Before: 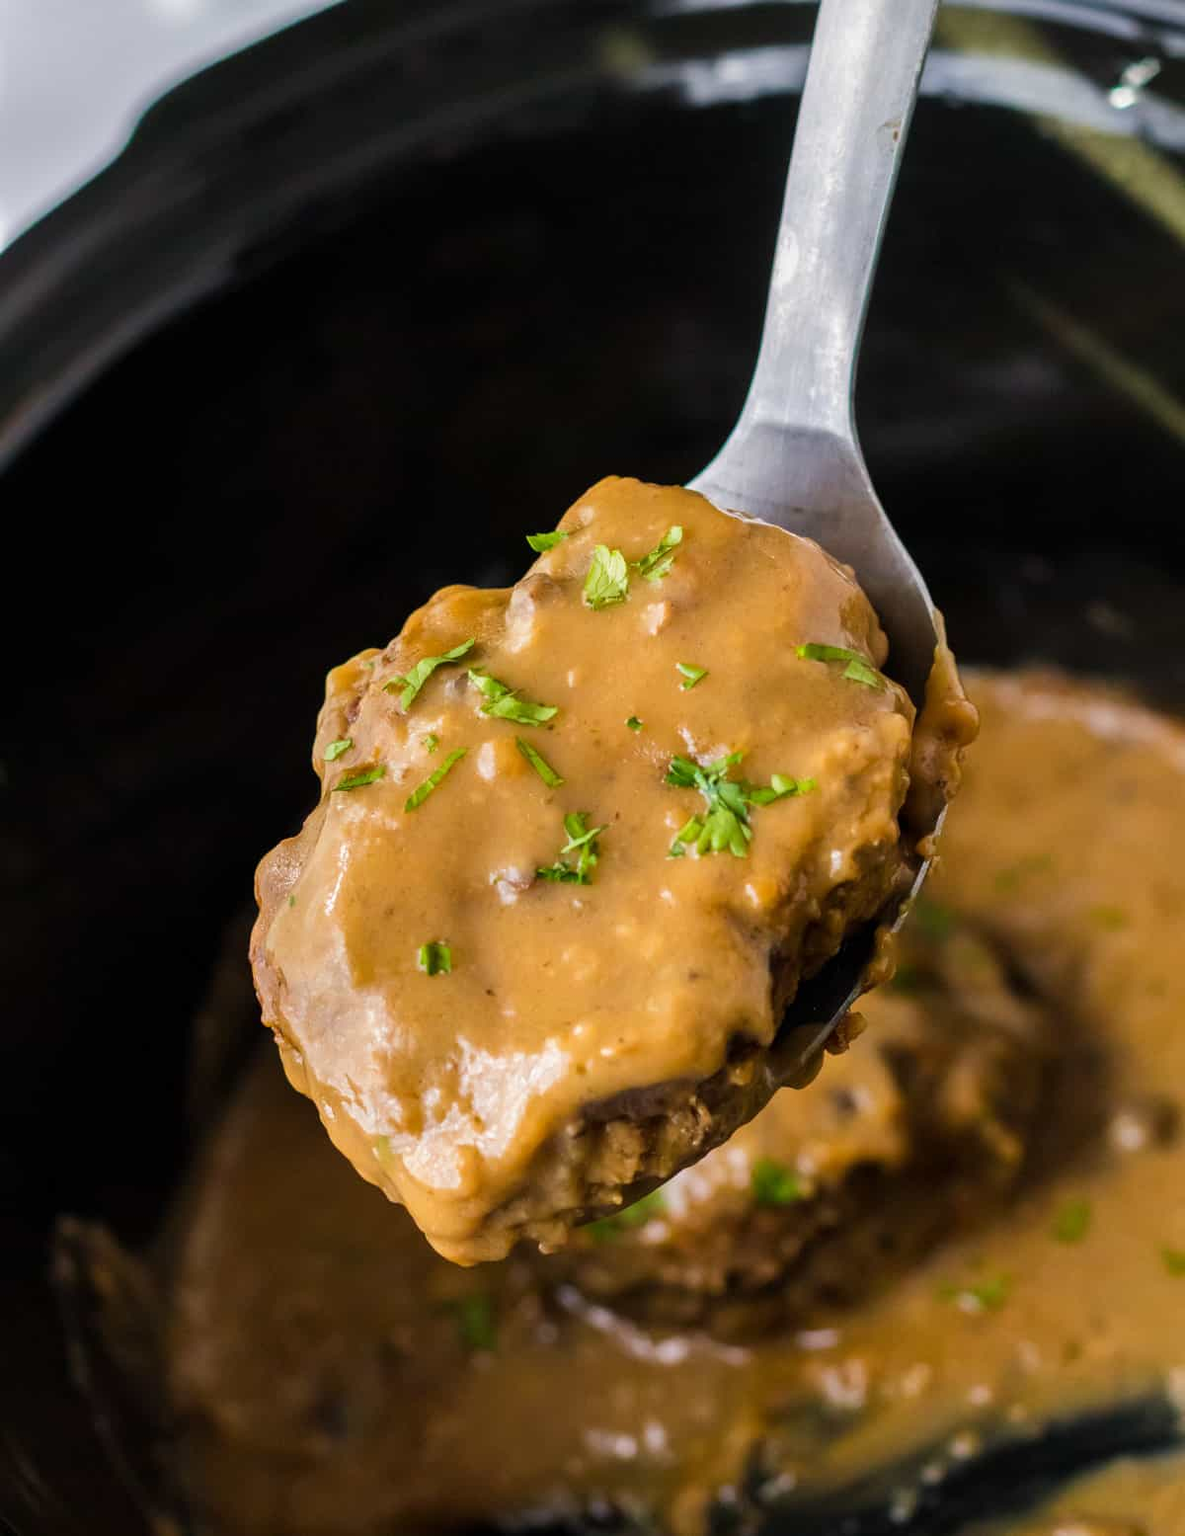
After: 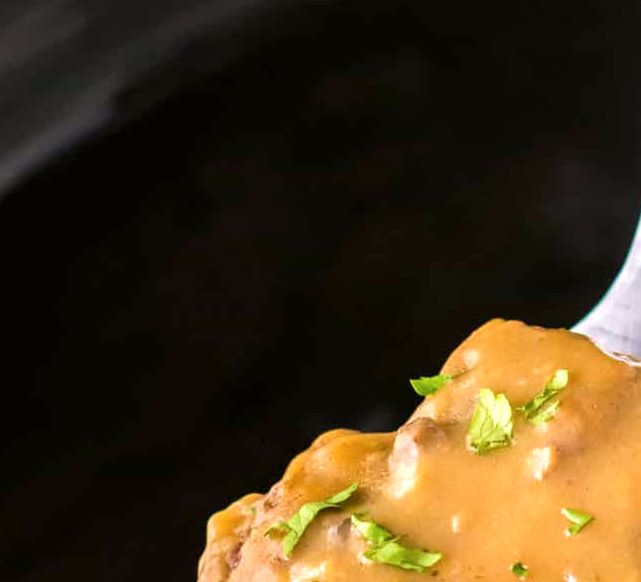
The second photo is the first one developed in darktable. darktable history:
color correction: highlights a* 3.17, highlights b* -0.945, shadows a* -0.096, shadows b* 2.18, saturation 0.977
exposure: black level correction 0, exposure 0.5 EV, compensate highlight preservation false
crop: left 10.283%, top 10.521%, right 36.262%, bottom 52.037%
velvia: on, module defaults
